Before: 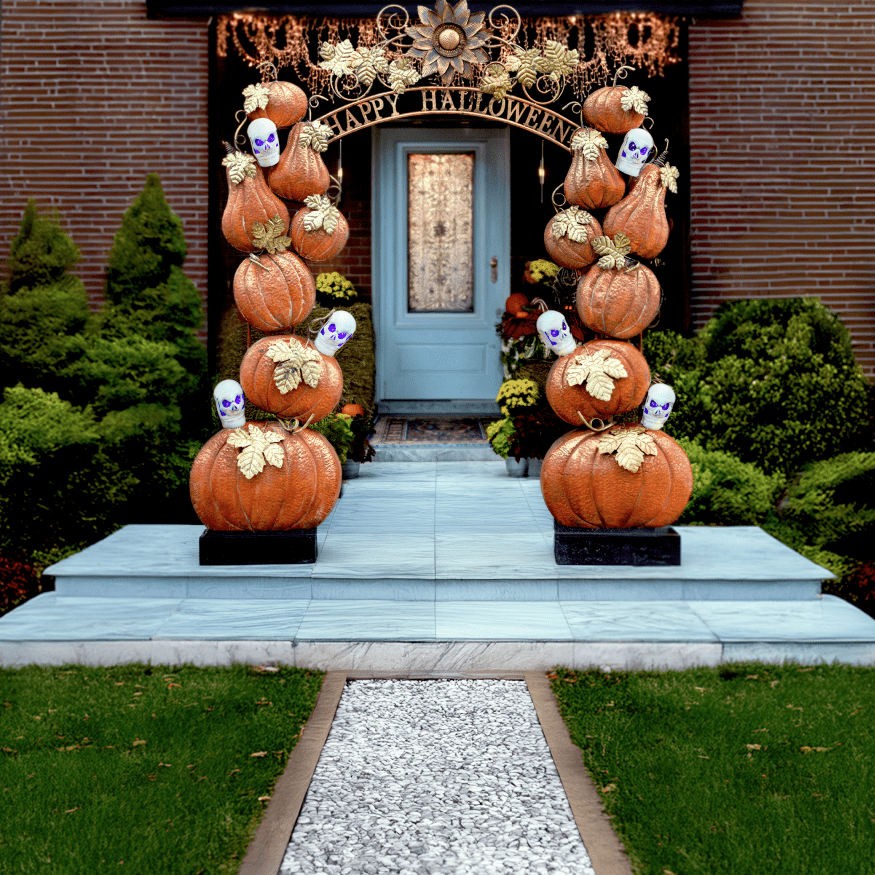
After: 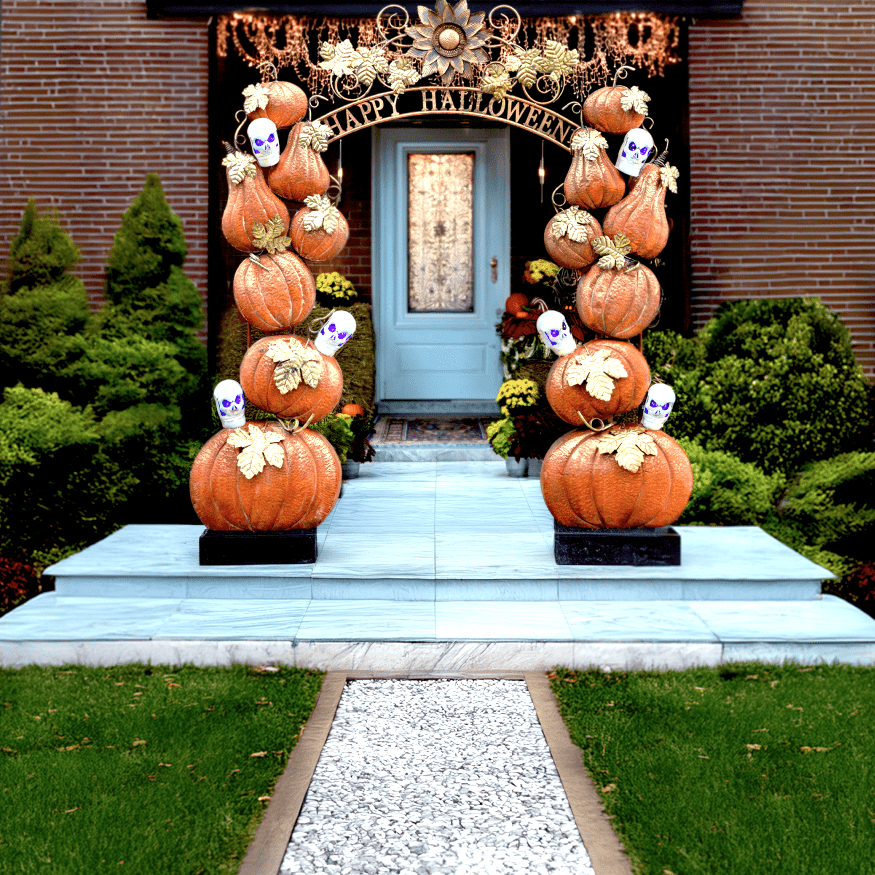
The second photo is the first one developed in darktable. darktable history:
exposure: exposure 0.557 EV, compensate highlight preservation false
